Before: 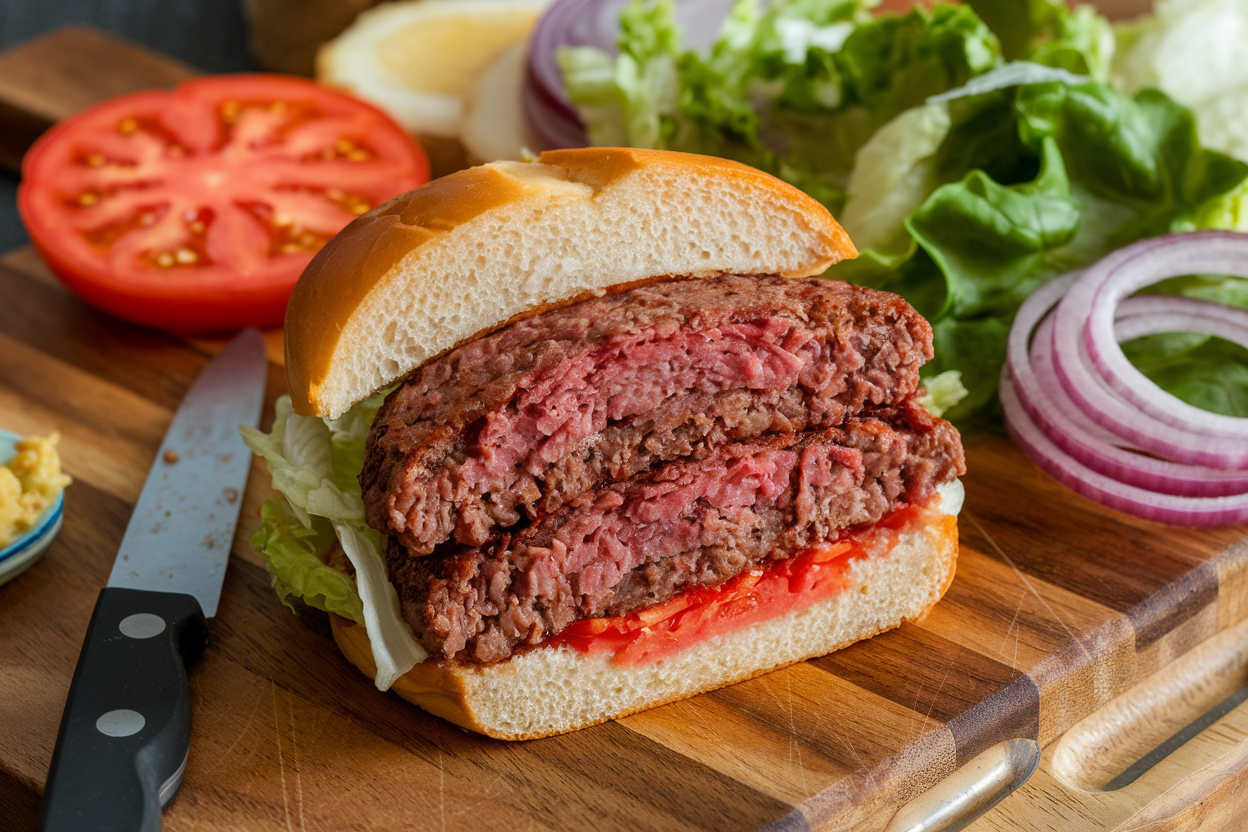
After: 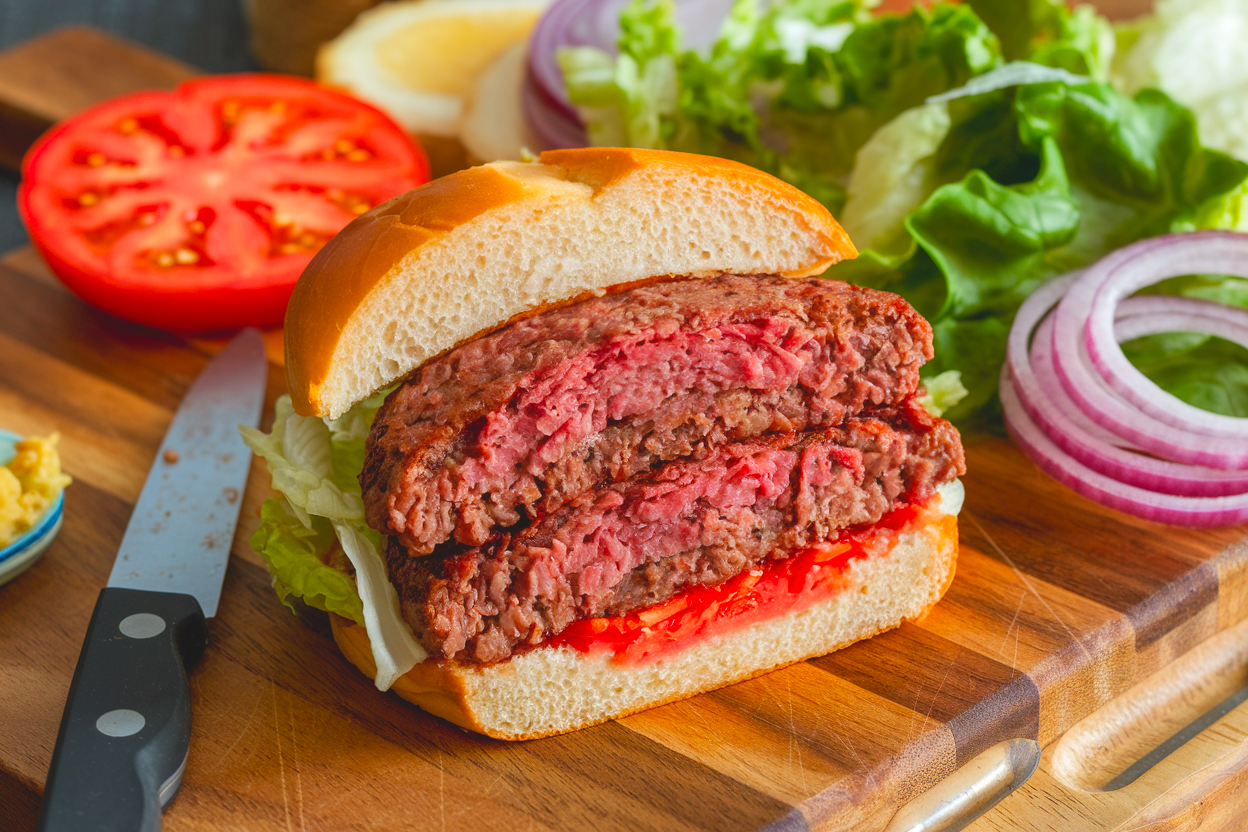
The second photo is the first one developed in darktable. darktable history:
exposure: exposure 0.487 EV, compensate exposure bias true, compensate highlight preservation false
contrast brightness saturation: contrast -0.199, saturation 0.187
